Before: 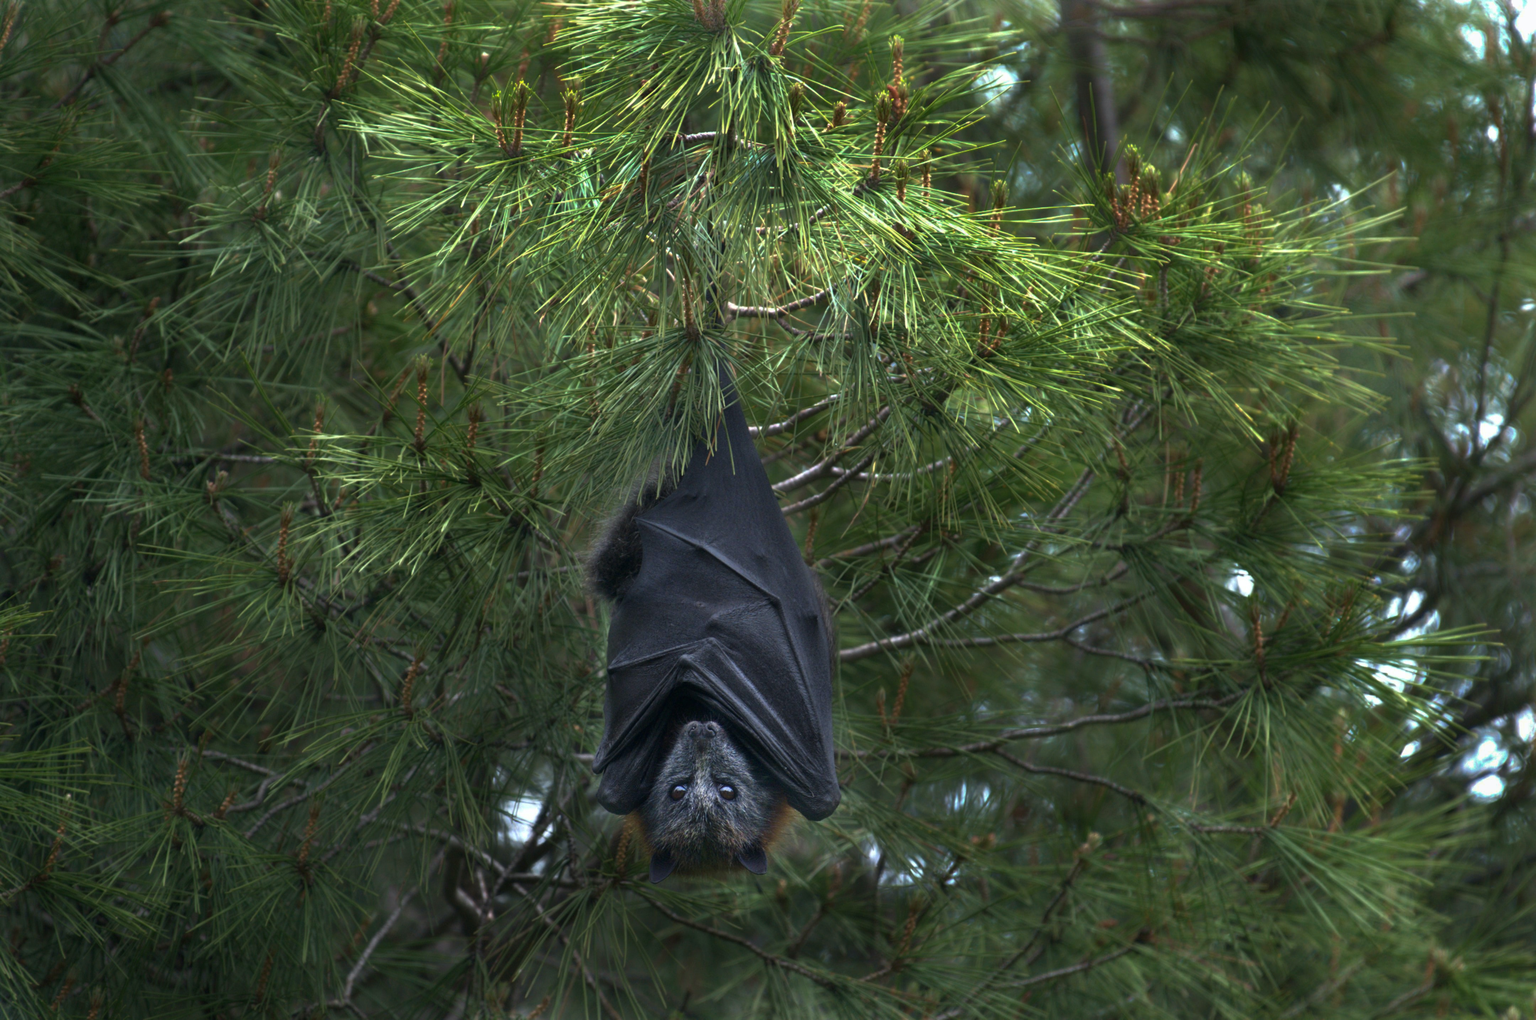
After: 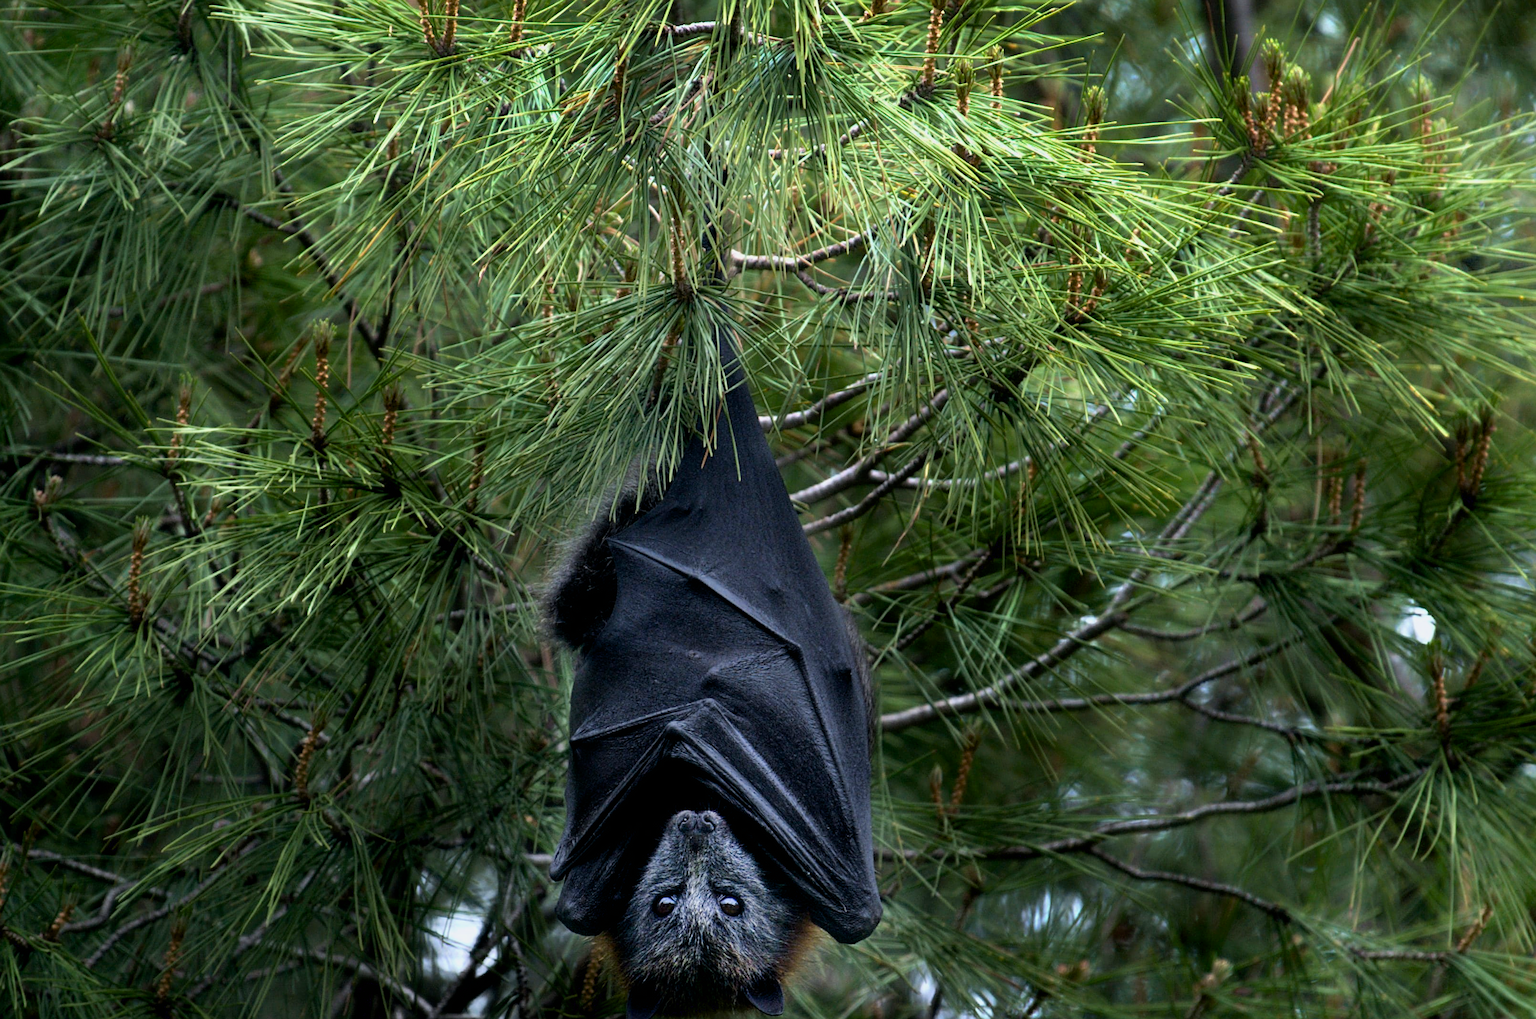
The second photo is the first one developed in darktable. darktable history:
contrast equalizer: y [[0.5, 0.488, 0.462, 0.461, 0.491, 0.5], [0.5 ×6], [0.5 ×6], [0 ×6], [0 ×6]]
sharpen: on, module defaults
filmic rgb: black relative exposure -7.65 EV, white relative exposure 4.56 EV, hardness 3.61
white balance: red 0.98, blue 1.034
crop and rotate: left 11.831%, top 11.346%, right 13.429%, bottom 13.899%
exposure: black level correction 0.012, exposure 0.7 EV, compensate exposure bias true, compensate highlight preservation false
tone equalizer: -8 EV -0.417 EV, -7 EV -0.389 EV, -6 EV -0.333 EV, -5 EV -0.222 EV, -3 EV 0.222 EV, -2 EV 0.333 EV, -1 EV 0.389 EV, +0 EV 0.417 EV, edges refinement/feathering 500, mask exposure compensation -1.57 EV, preserve details no
